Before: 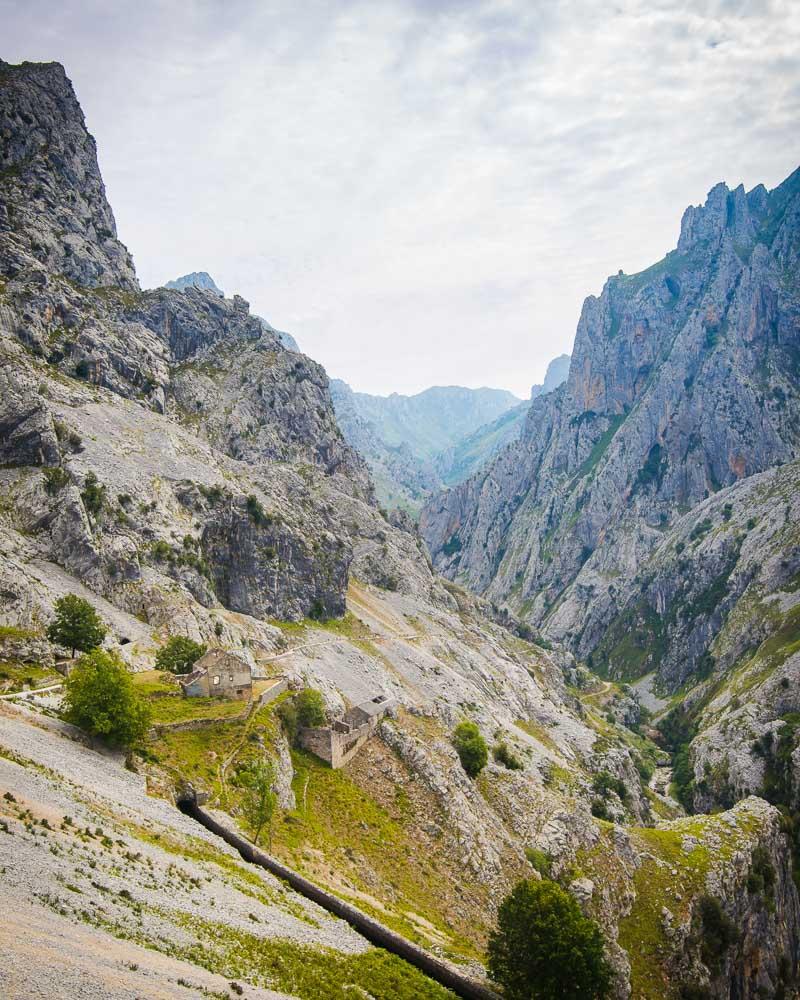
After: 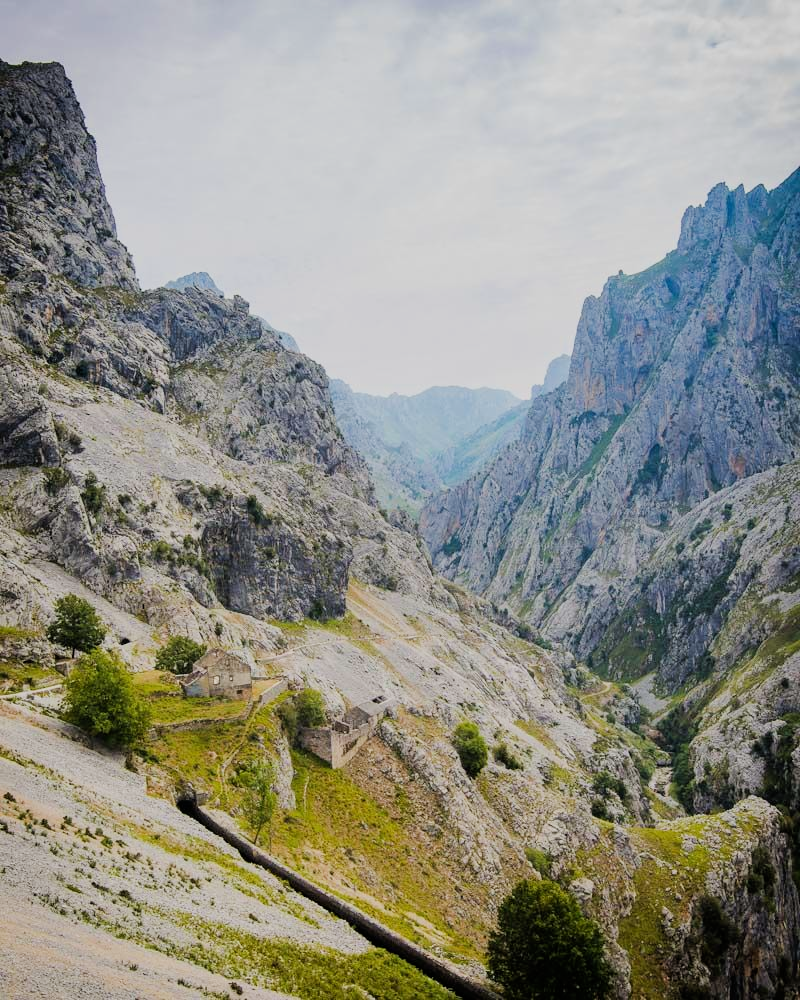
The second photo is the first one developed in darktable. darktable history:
filmic rgb: black relative exposure -7.65 EV, white relative exposure 4.56 EV, hardness 3.61, contrast 1.06
